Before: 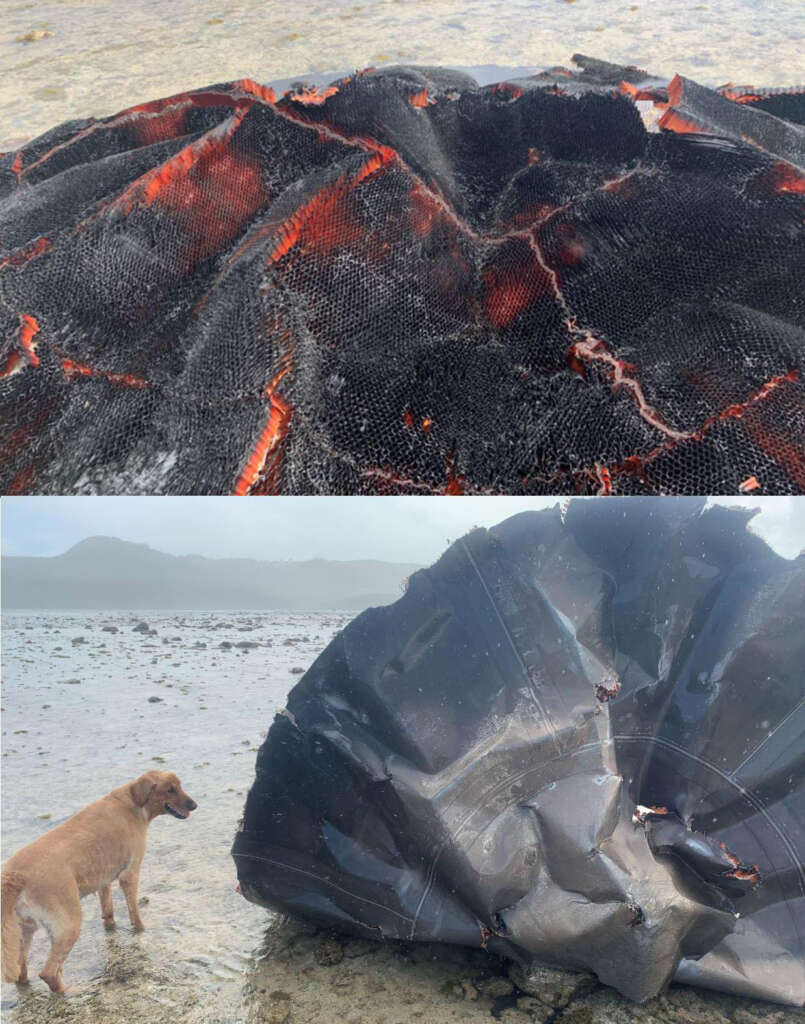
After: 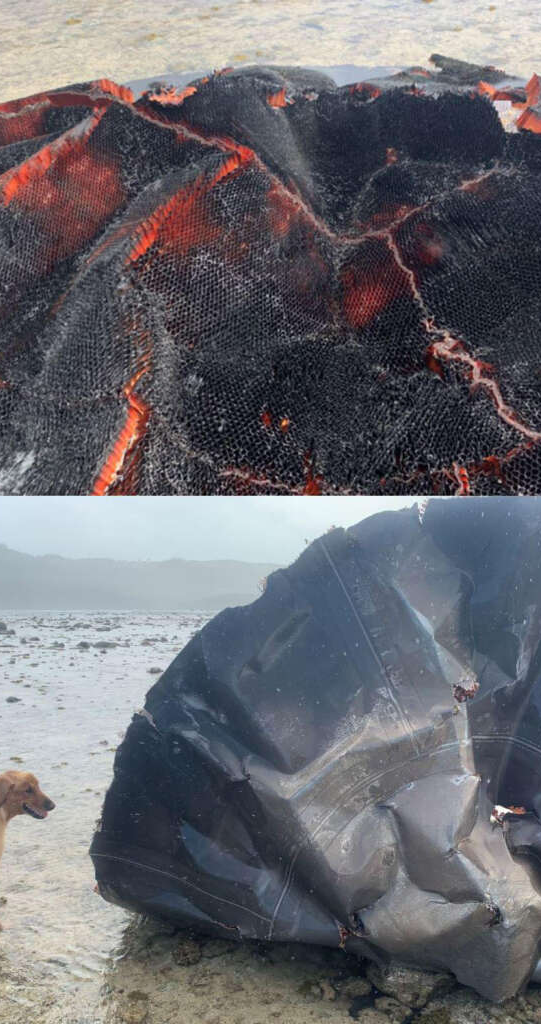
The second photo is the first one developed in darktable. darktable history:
crop and rotate: left 17.643%, right 15.071%
